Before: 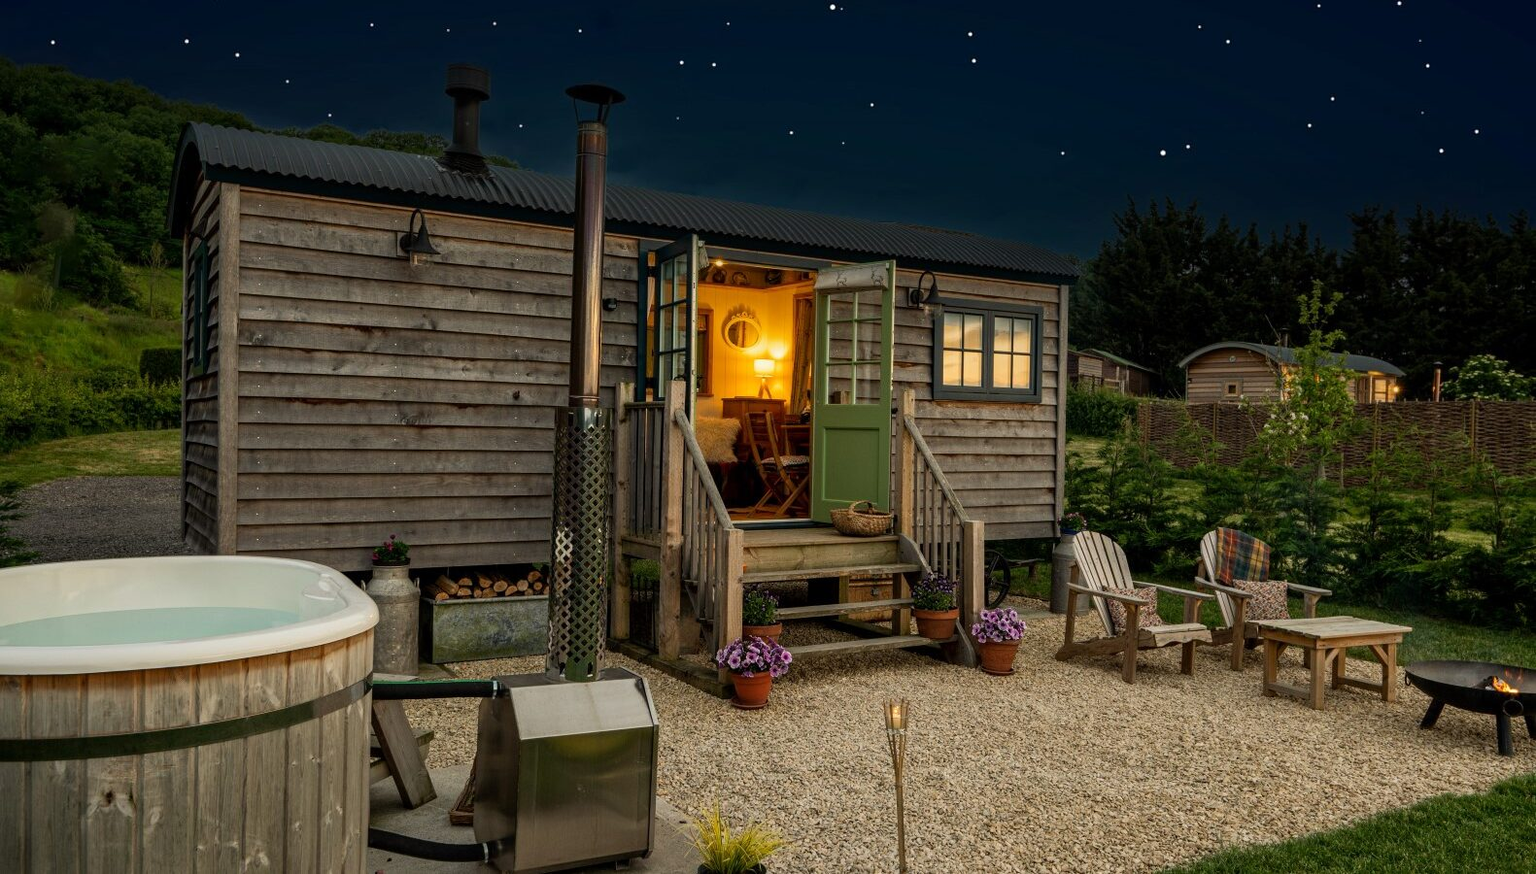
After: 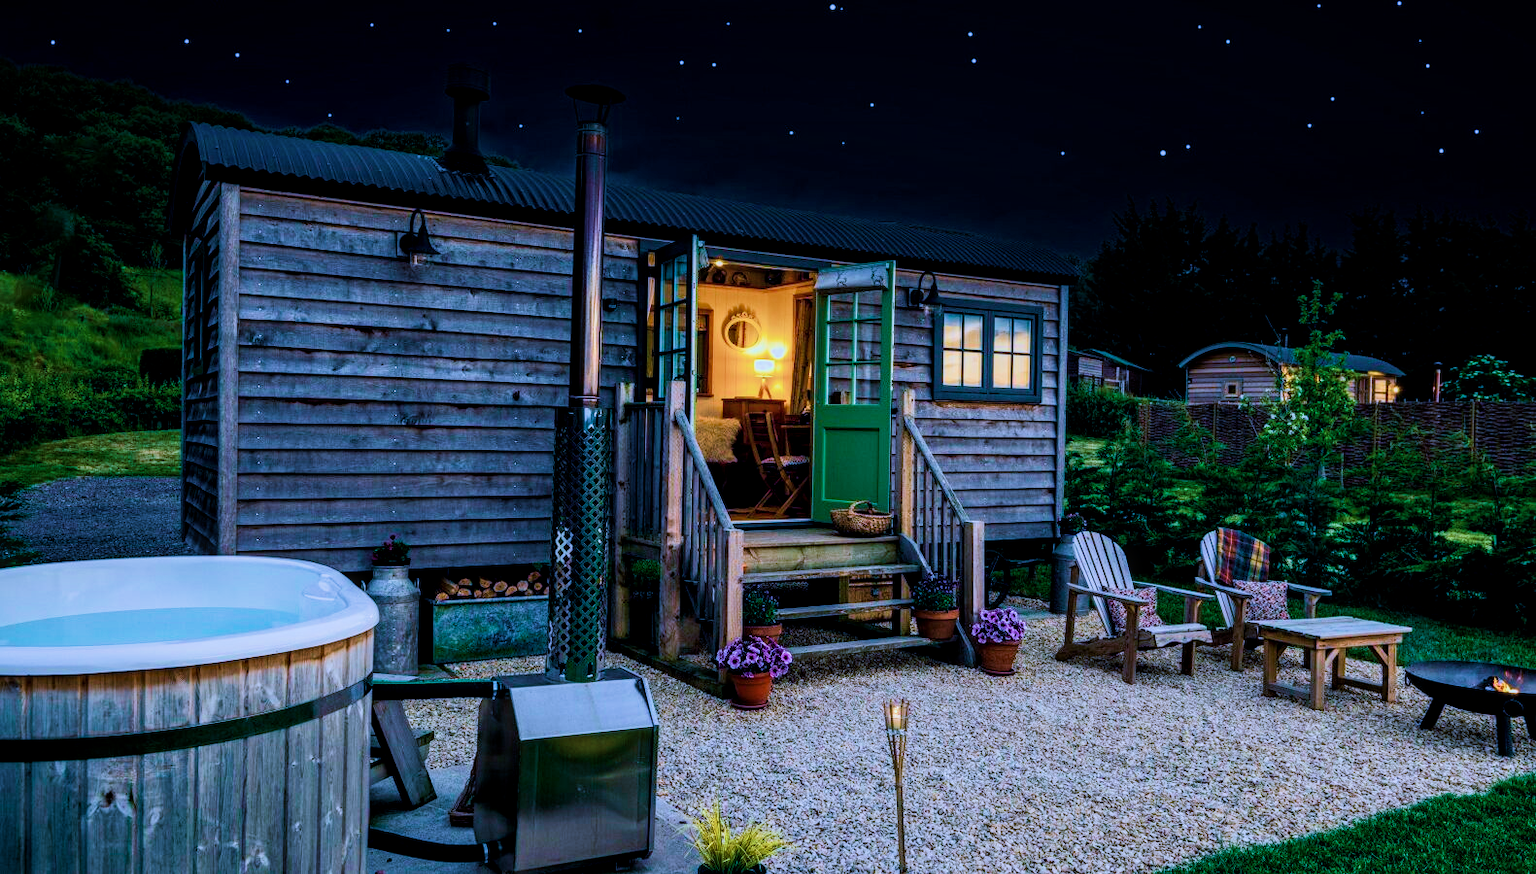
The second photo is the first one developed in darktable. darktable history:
local contrast: on, module defaults
color balance rgb: shadows lift › chroma 4.21%, shadows lift › hue 252.22°, highlights gain › chroma 1.36%, highlights gain › hue 50.24°, perceptual saturation grading › mid-tones 6.33%, perceptual saturation grading › shadows 72.44%, perceptual brilliance grading › highlights 11.59%, contrast 5.05%
filmic rgb: black relative exposure -7.65 EV, white relative exposure 4.56 EV, hardness 3.61
tone equalizer: -8 EV -0.417 EV, -7 EV -0.389 EV, -6 EV -0.333 EV, -5 EV -0.222 EV, -3 EV 0.222 EV, -2 EV 0.333 EV, -1 EV 0.389 EV, +0 EV 0.417 EV, edges refinement/feathering 500, mask exposure compensation -1.57 EV, preserve details no
color calibration: illuminant custom, x 0.422, y 0.412, temperature 3284.99 K
velvia: strength 82.96%
